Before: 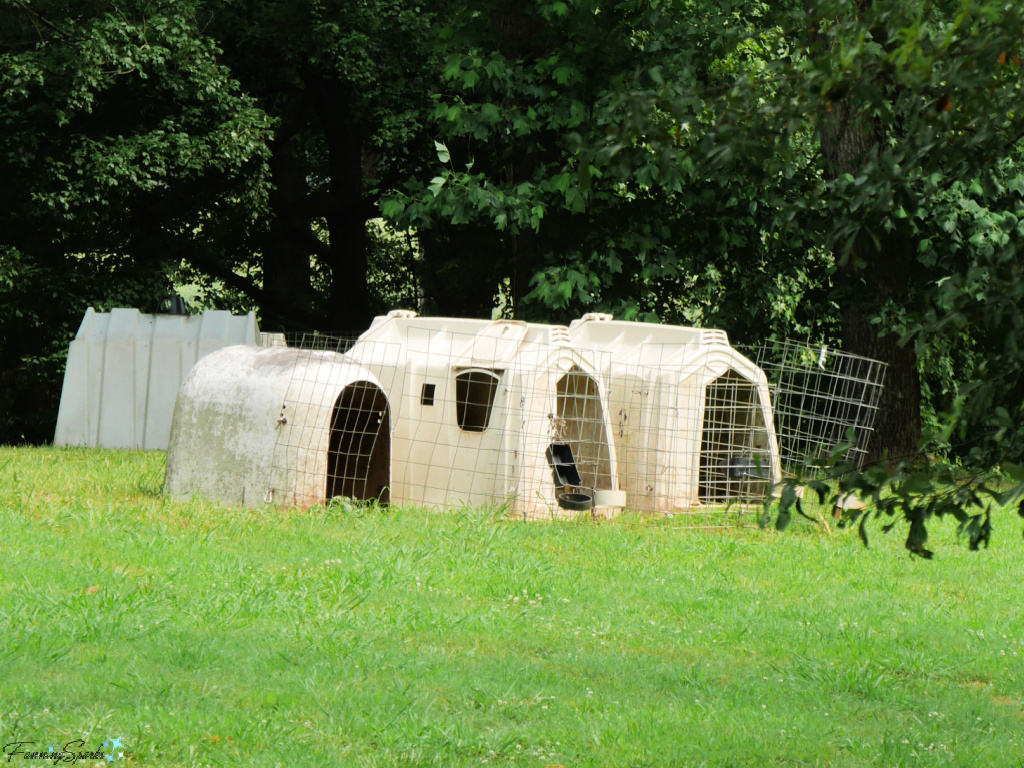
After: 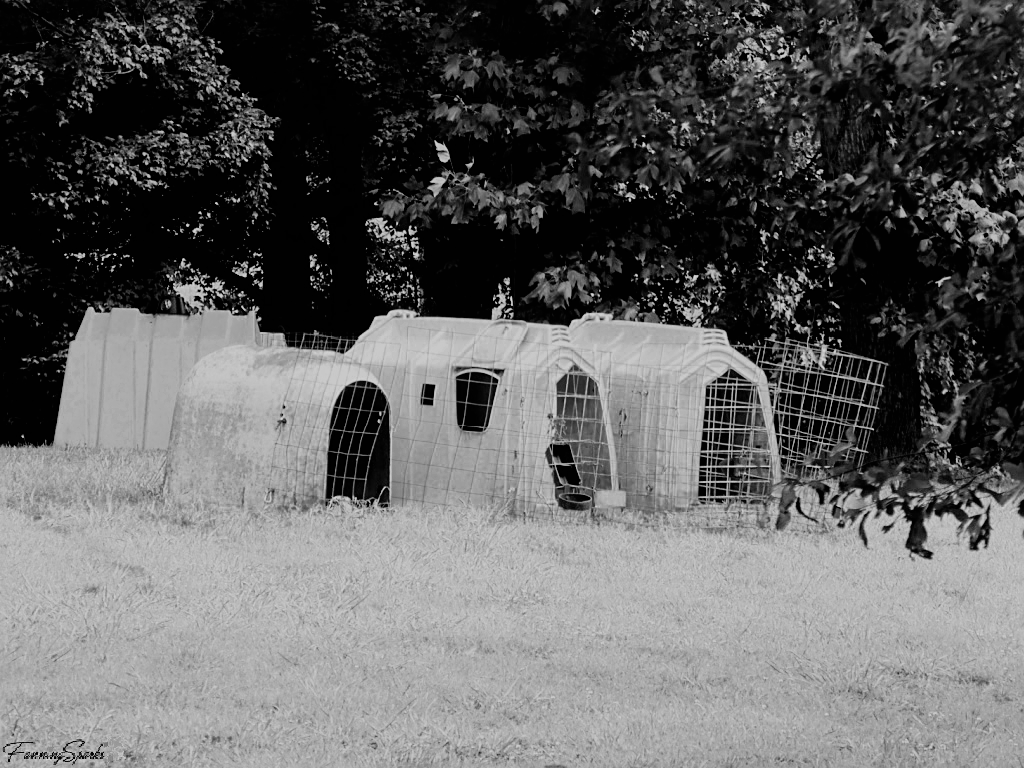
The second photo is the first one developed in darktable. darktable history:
filmic rgb: black relative exposure -6.11 EV, white relative exposure 6.97 EV, hardness 2.26
sharpen: on, module defaults
color zones: curves: ch0 [(0.002, 0.429) (0.121, 0.212) (0.198, 0.113) (0.276, 0.344) (0.331, 0.541) (0.41, 0.56) (0.482, 0.289) (0.619, 0.227) (0.721, 0.18) (0.821, 0.435) (0.928, 0.555) (1, 0.587)]; ch1 [(0, 0) (0.143, 0) (0.286, 0) (0.429, 0) (0.571, 0) (0.714, 0) (0.857, 0)]
